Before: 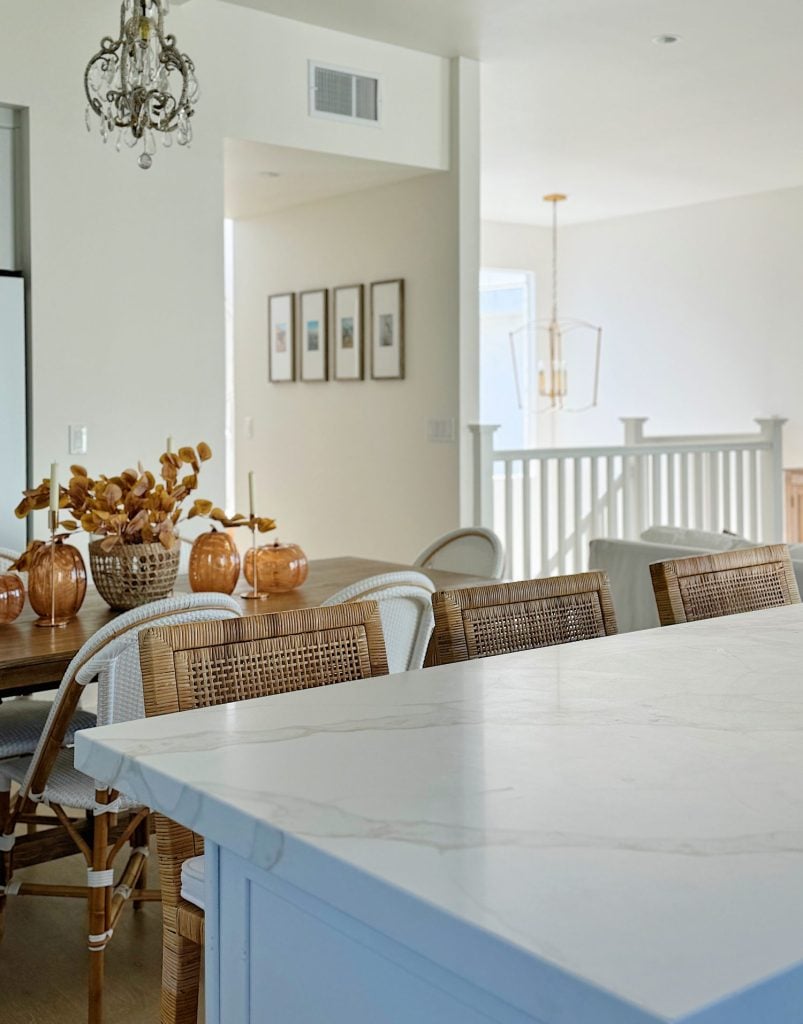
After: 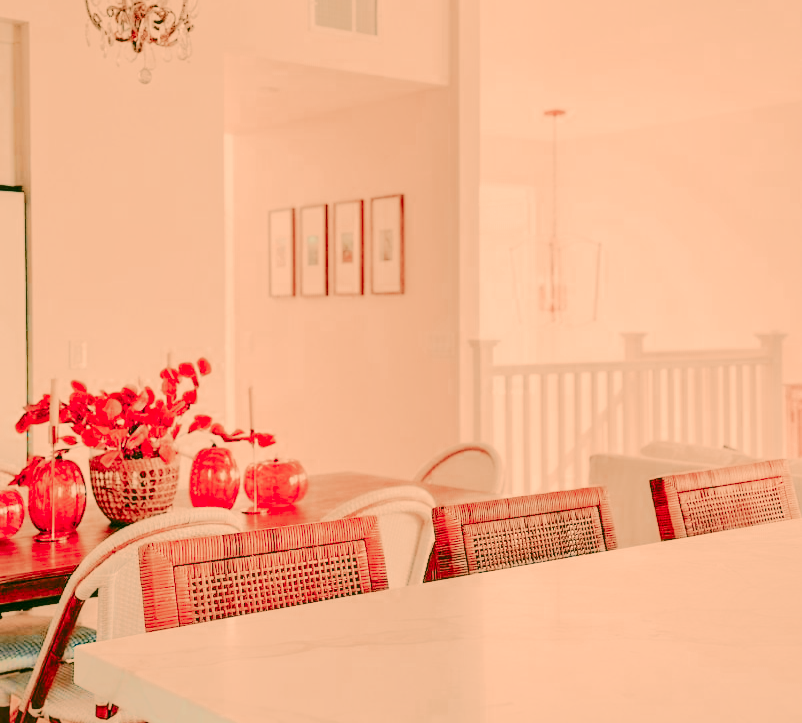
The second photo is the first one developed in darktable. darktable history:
crop and rotate: top 8.332%, bottom 21.059%
color balance rgb: perceptual saturation grading › global saturation 0.741%, perceptual saturation grading › highlights -14.806%, perceptual saturation grading › shadows 24.753%, global vibrance 44.468%
base curve: curves: ch0 [(0, 0) (0.028, 0.03) (0.121, 0.232) (0.46, 0.748) (0.859, 0.968) (1, 1)], preserve colors none
exposure: black level correction 0, exposure 0.95 EV, compensate exposure bias true, compensate highlight preservation false
color zones: curves: ch0 [(0.006, 0.385) (0.143, 0.563) (0.243, 0.321) (0.352, 0.464) (0.516, 0.456) (0.625, 0.5) (0.75, 0.5) (0.875, 0.5)]; ch1 [(0, 0.5) (0.134, 0.504) (0.246, 0.463) (0.421, 0.515) (0.5, 0.56) (0.625, 0.5) (0.75, 0.5) (0.875, 0.5)]; ch2 [(0, 0.5) (0.131, 0.426) (0.307, 0.289) (0.38, 0.188) (0.513, 0.216) (0.625, 0.548) (0.75, 0.468) (0.838, 0.396) (0.971, 0.311)]
tone equalizer: -7 EV 0.157 EV, -6 EV 0.58 EV, -5 EV 1.17 EV, -4 EV 1.35 EV, -3 EV 1.12 EV, -2 EV 0.6 EV, -1 EV 0.154 EV, edges refinement/feathering 500, mask exposure compensation -1.57 EV, preserve details no
local contrast: on, module defaults
color correction: highlights a* 5.64, highlights b* 33.39, shadows a* -25.91, shadows b* 4
